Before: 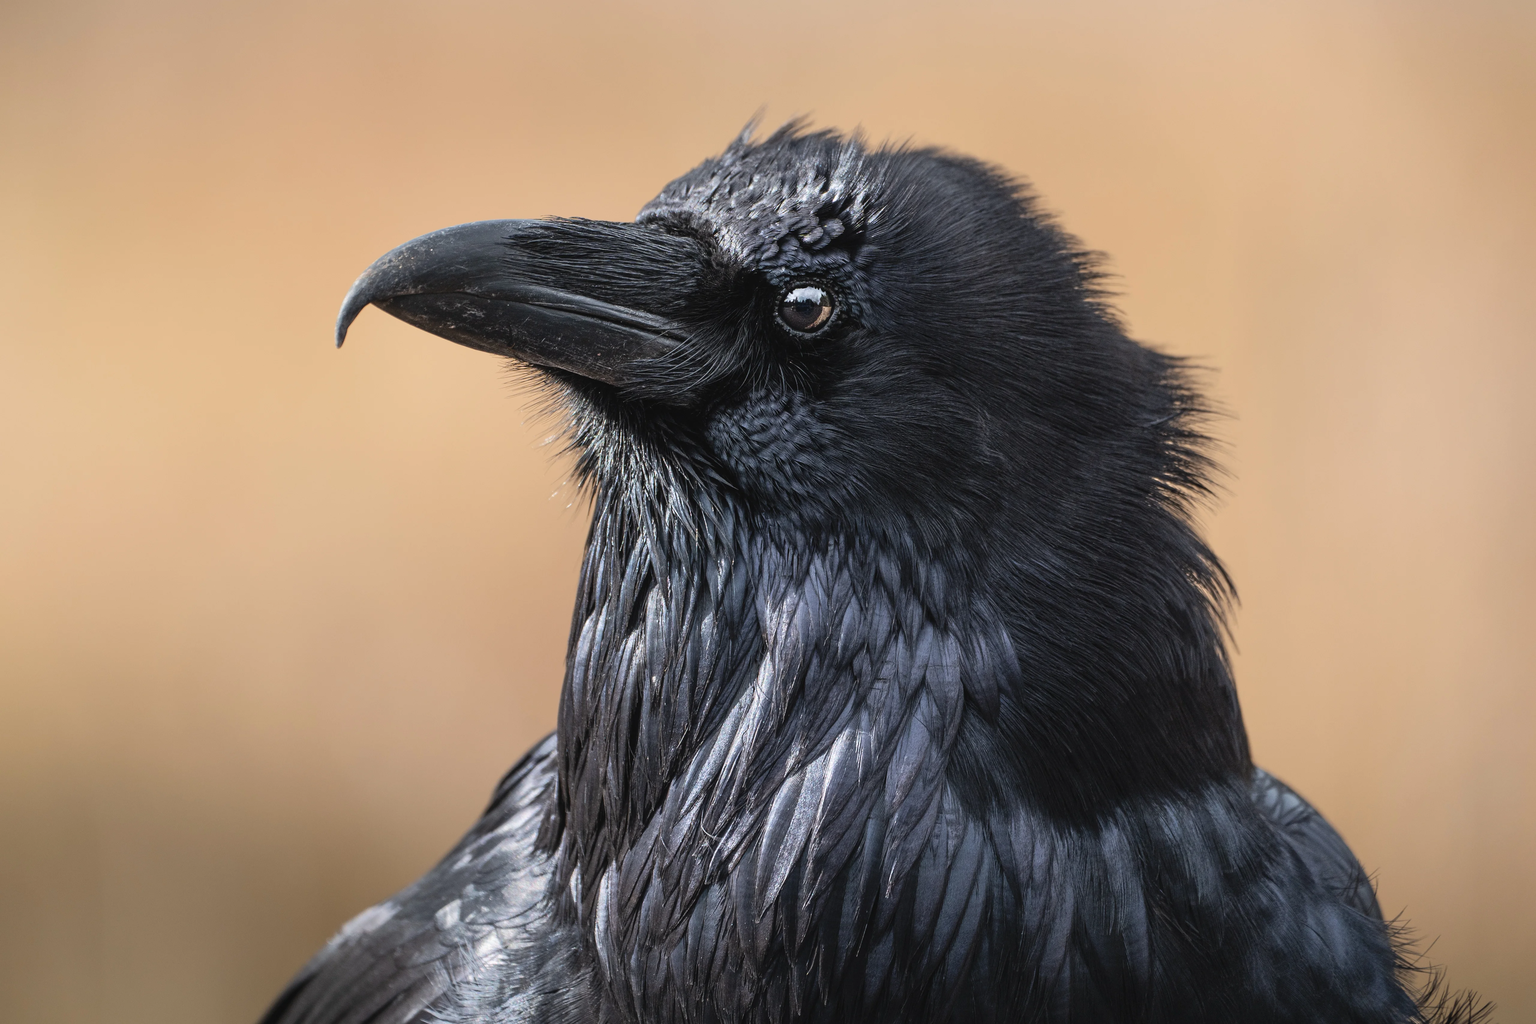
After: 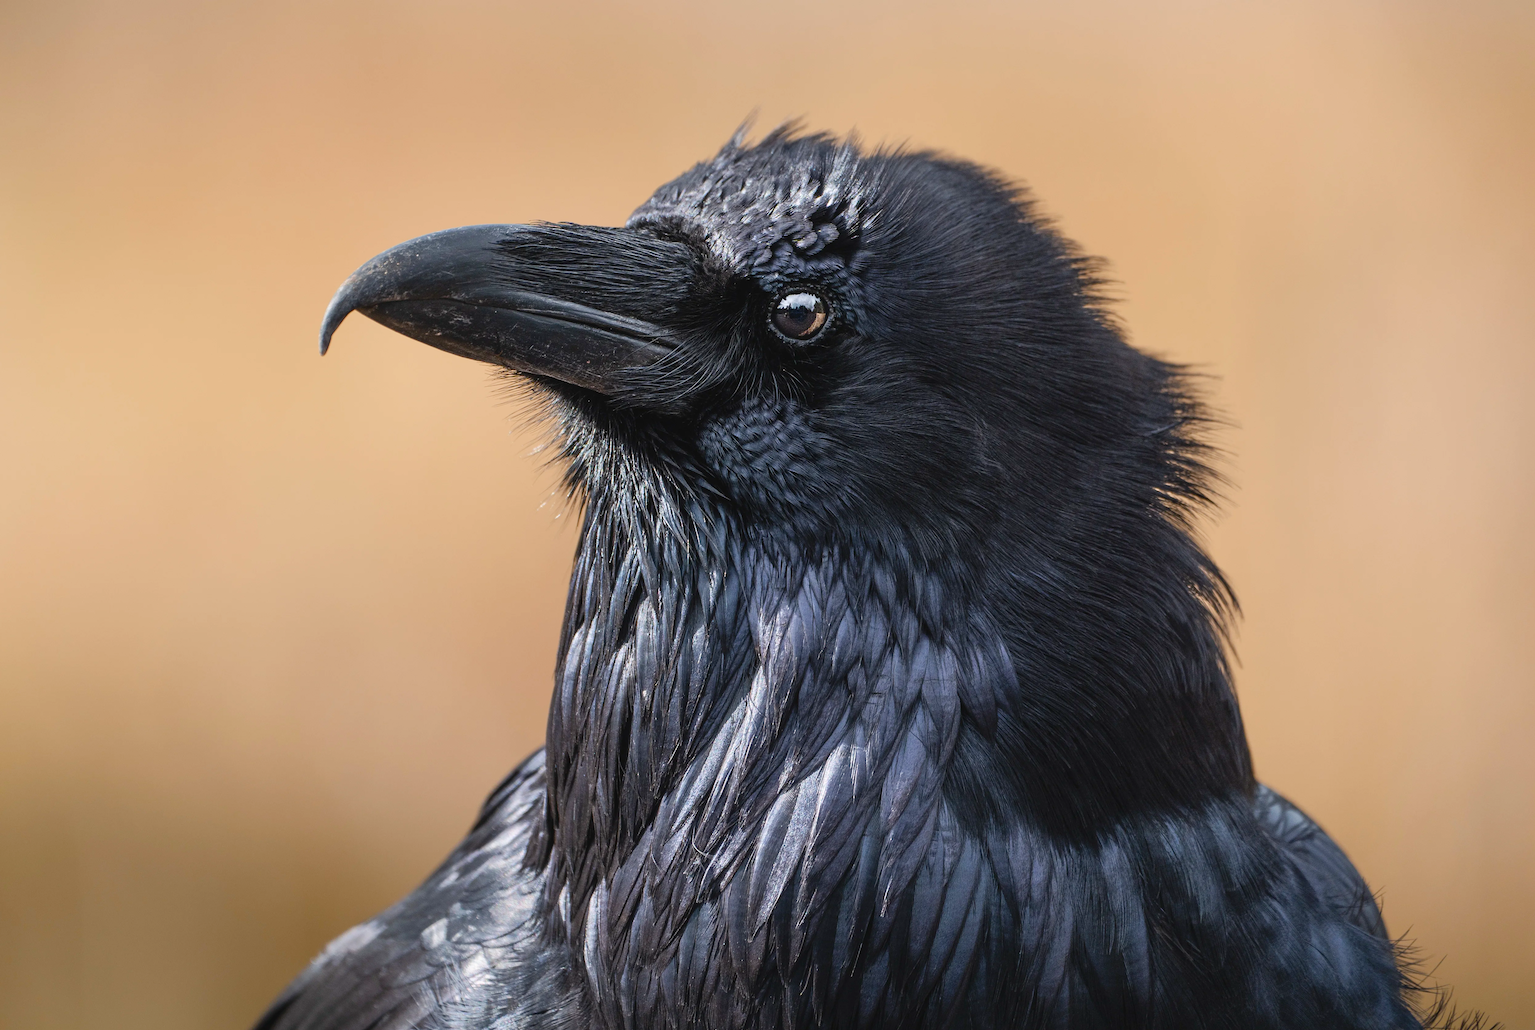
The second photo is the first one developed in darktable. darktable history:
color balance rgb: highlights gain › chroma 0.114%, highlights gain › hue 331.97°, perceptual saturation grading › global saturation 24.491%, perceptual saturation grading › highlights -23.531%, perceptual saturation grading › mid-tones 23.826%, perceptual saturation grading › shadows 40.973%
crop and rotate: left 1.484%, right 0.522%, bottom 1.394%
